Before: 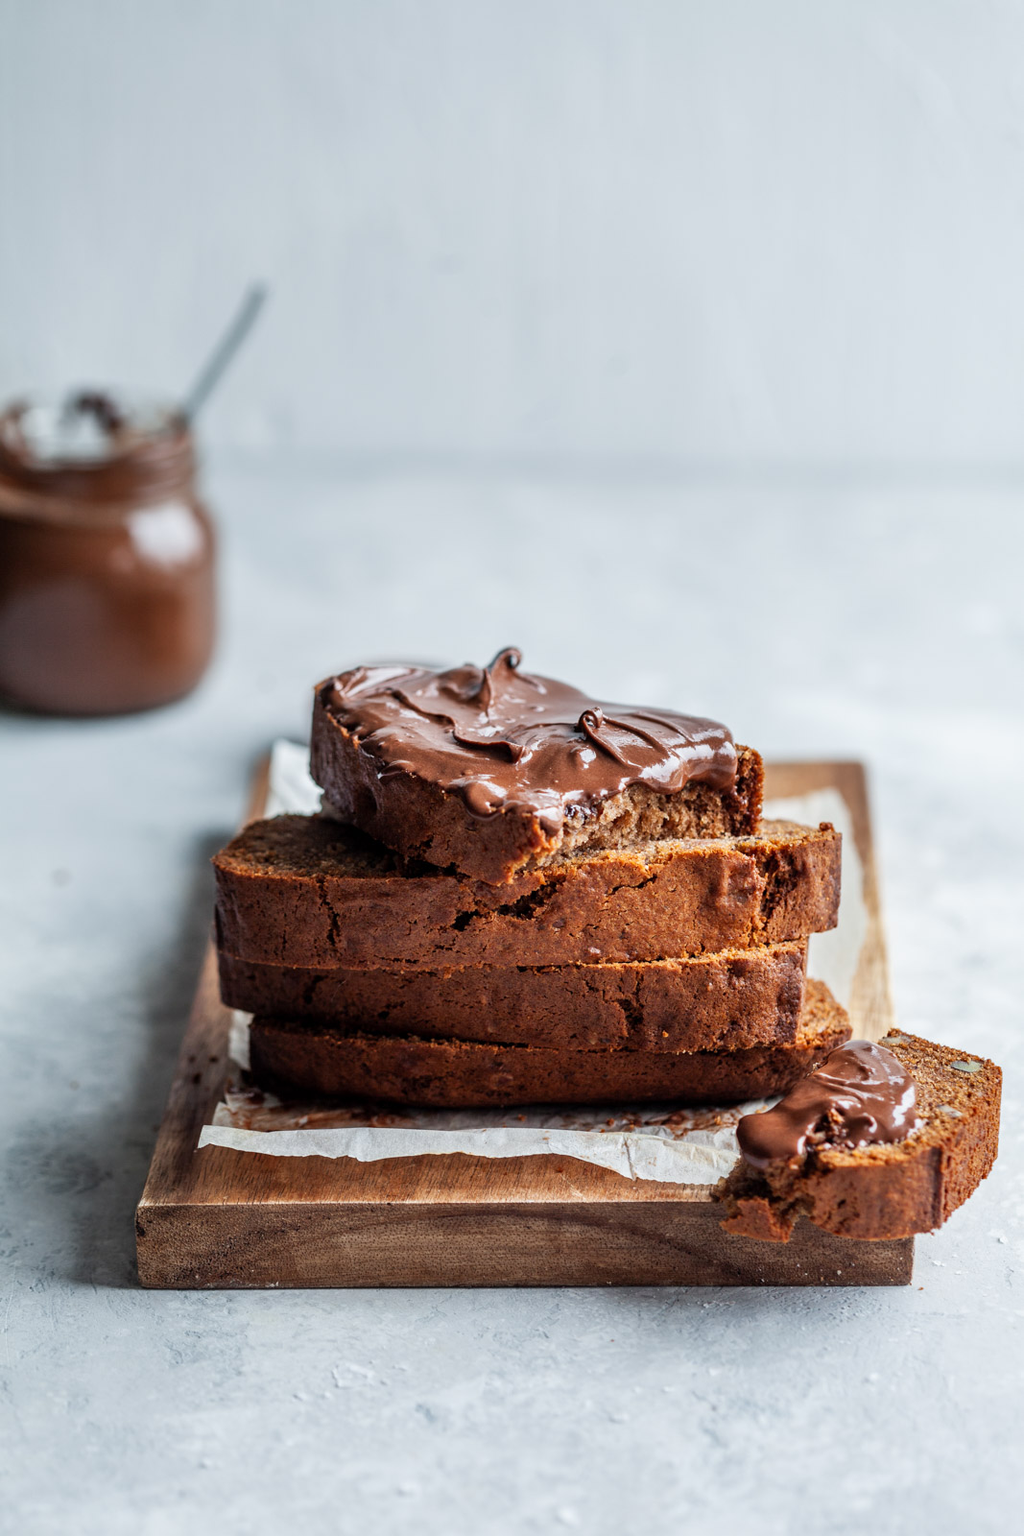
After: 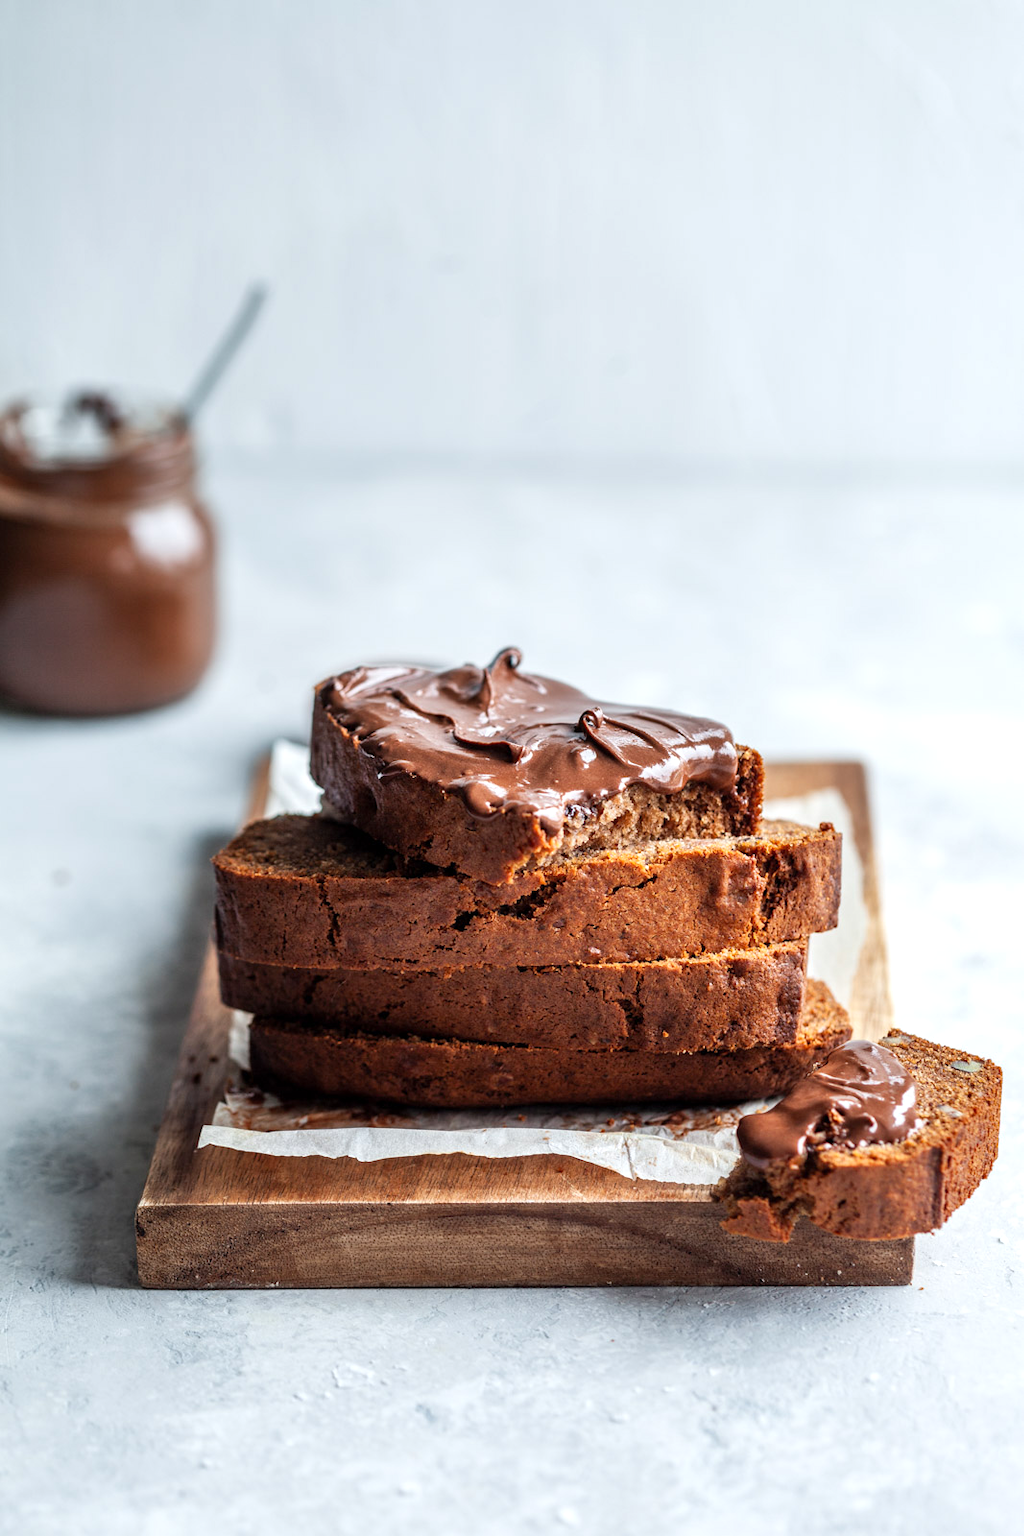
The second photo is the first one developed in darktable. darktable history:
exposure: exposure 0.296 EV, compensate highlight preservation false
